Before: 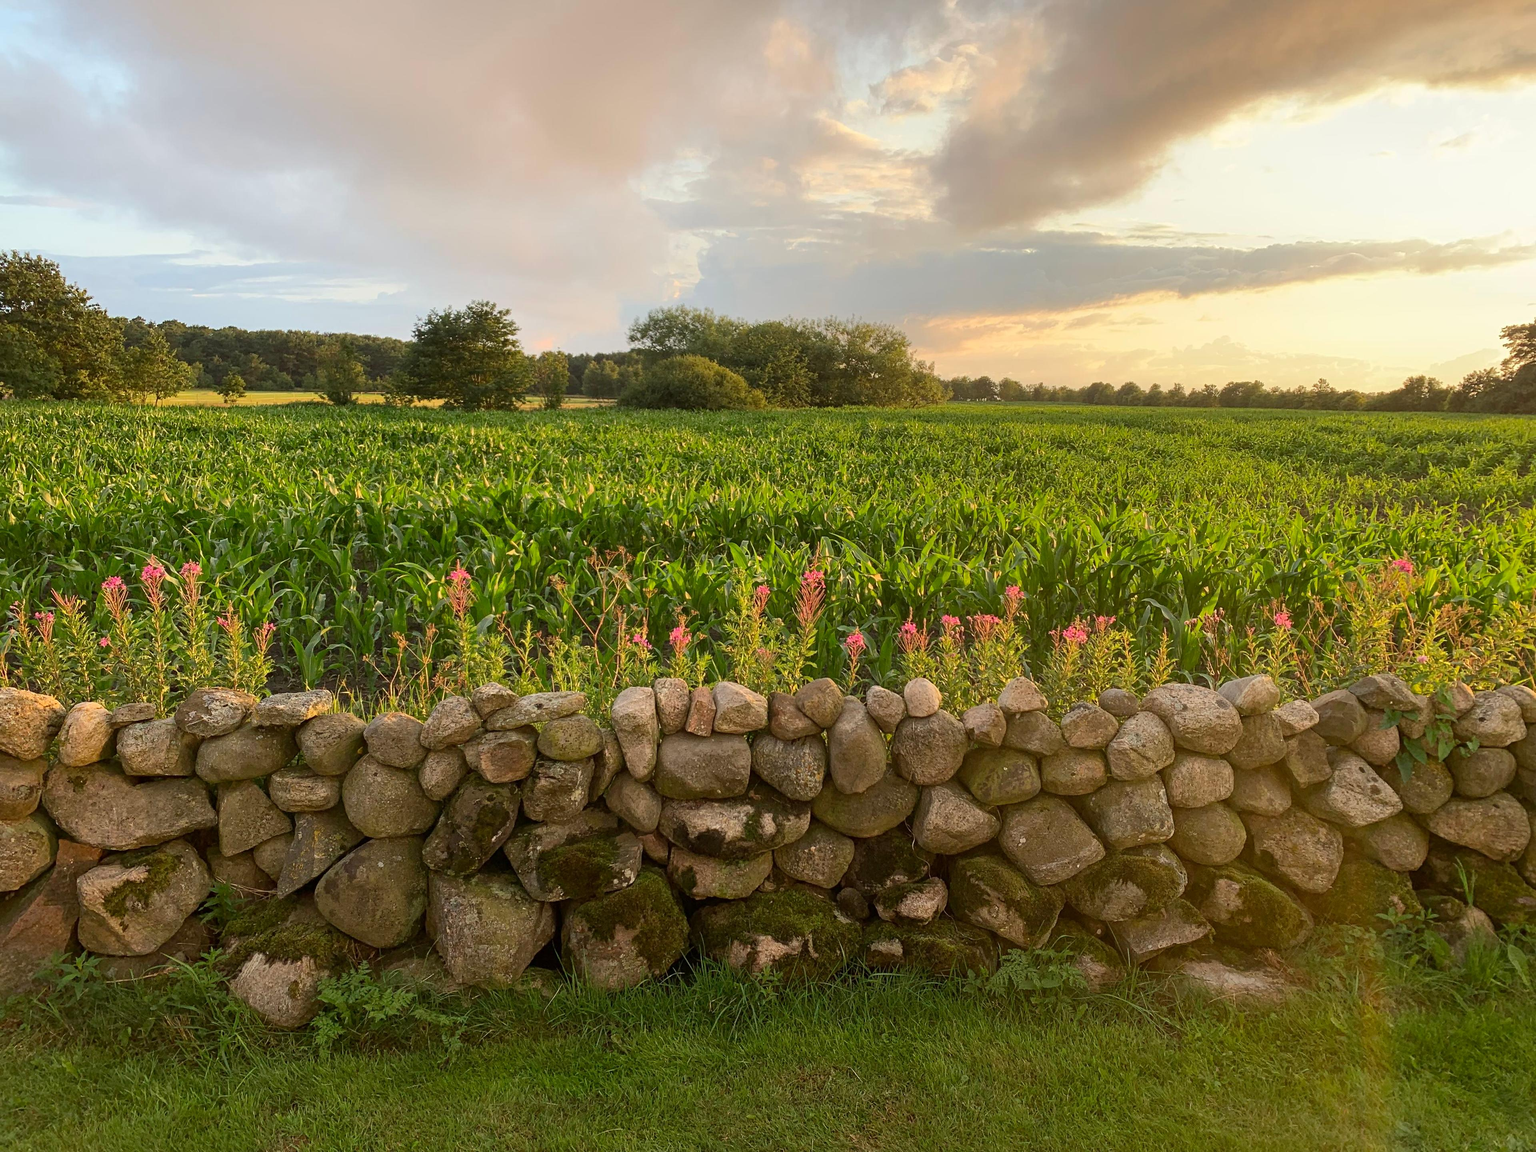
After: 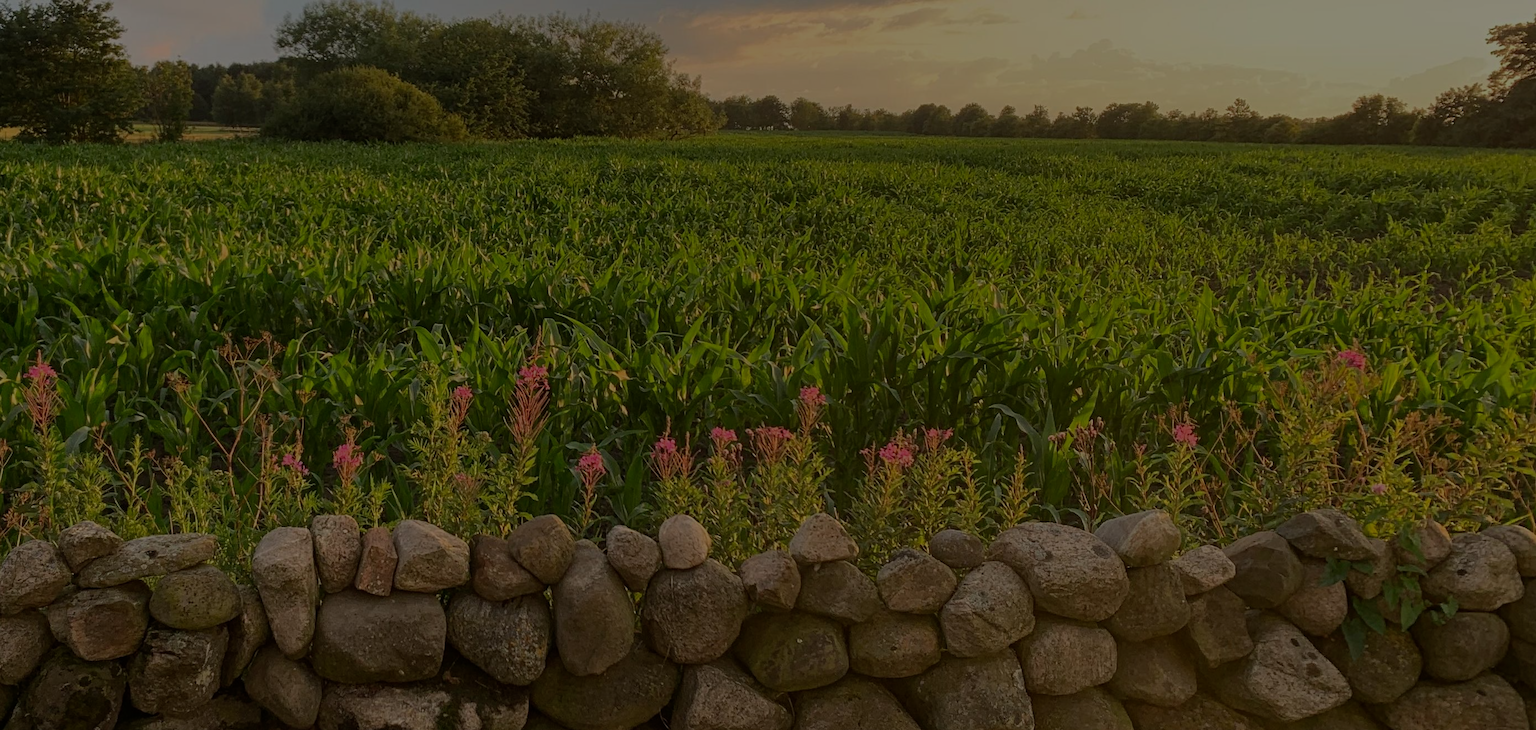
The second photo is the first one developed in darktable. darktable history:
crop and rotate: left 28.004%, top 26.707%, bottom 27.644%
exposure: exposure -1.967 EV, compensate exposure bias true, compensate highlight preservation false
